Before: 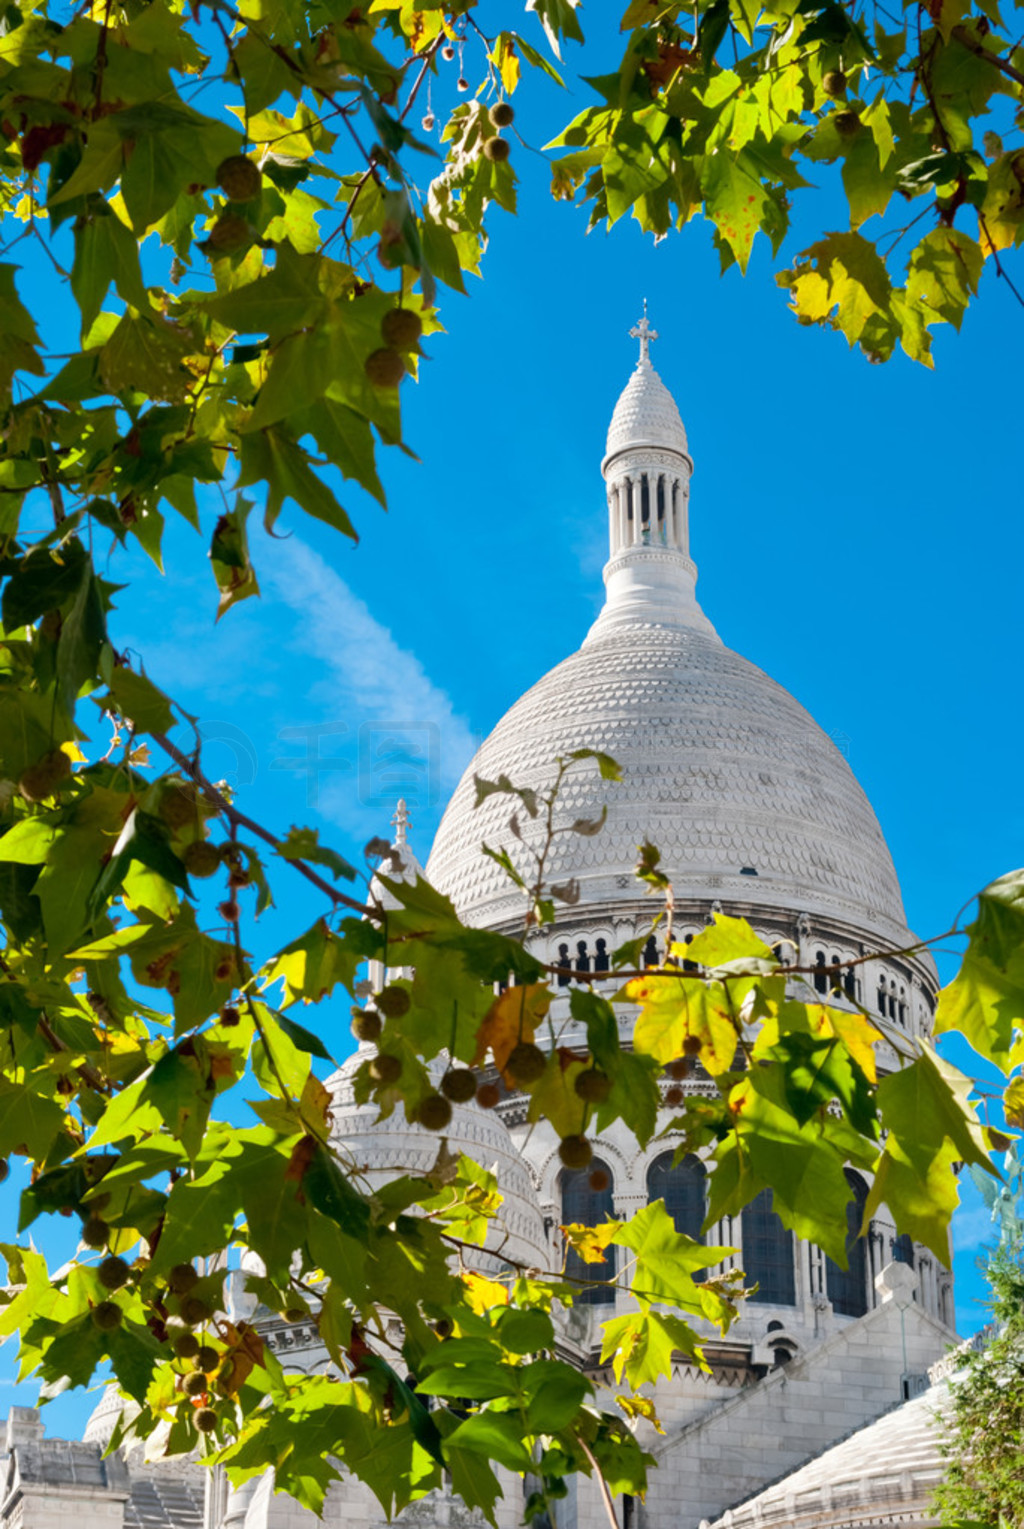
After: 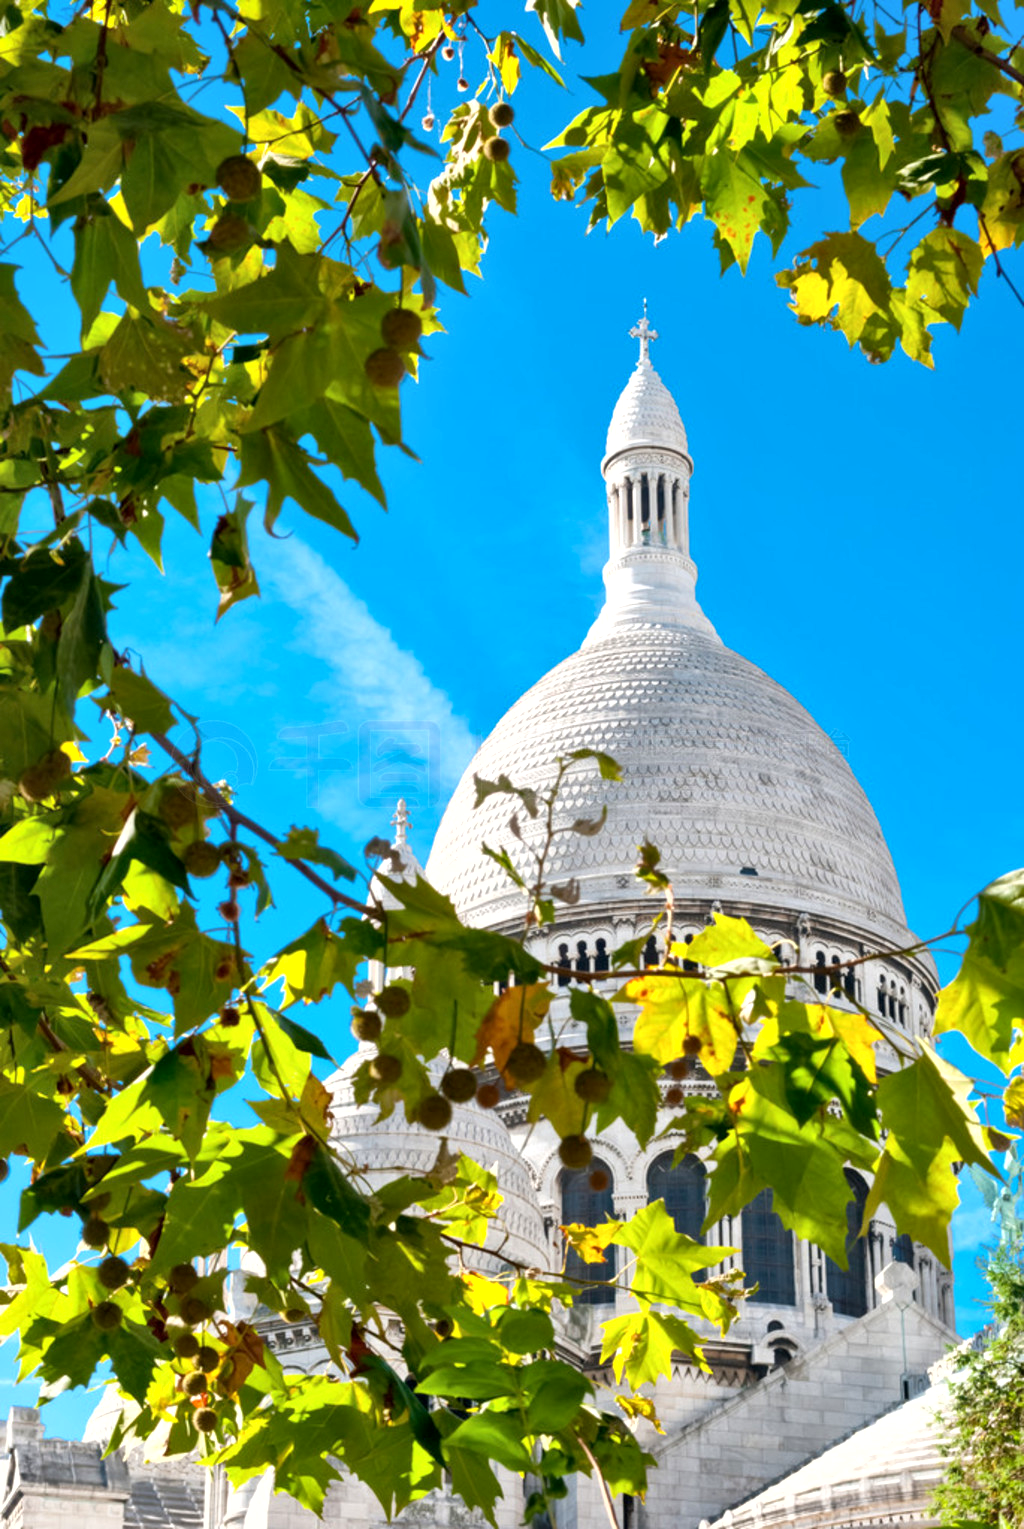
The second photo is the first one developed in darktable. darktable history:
local contrast: mode bilateral grid, contrast 20, coarseness 50, detail 119%, midtone range 0.2
shadows and highlights: shadows 76.56, highlights -23.76, highlights color adjustment 0.142%, soften with gaussian
exposure: black level correction 0.001, exposure 0.5 EV, compensate exposure bias true, compensate highlight preservation false
